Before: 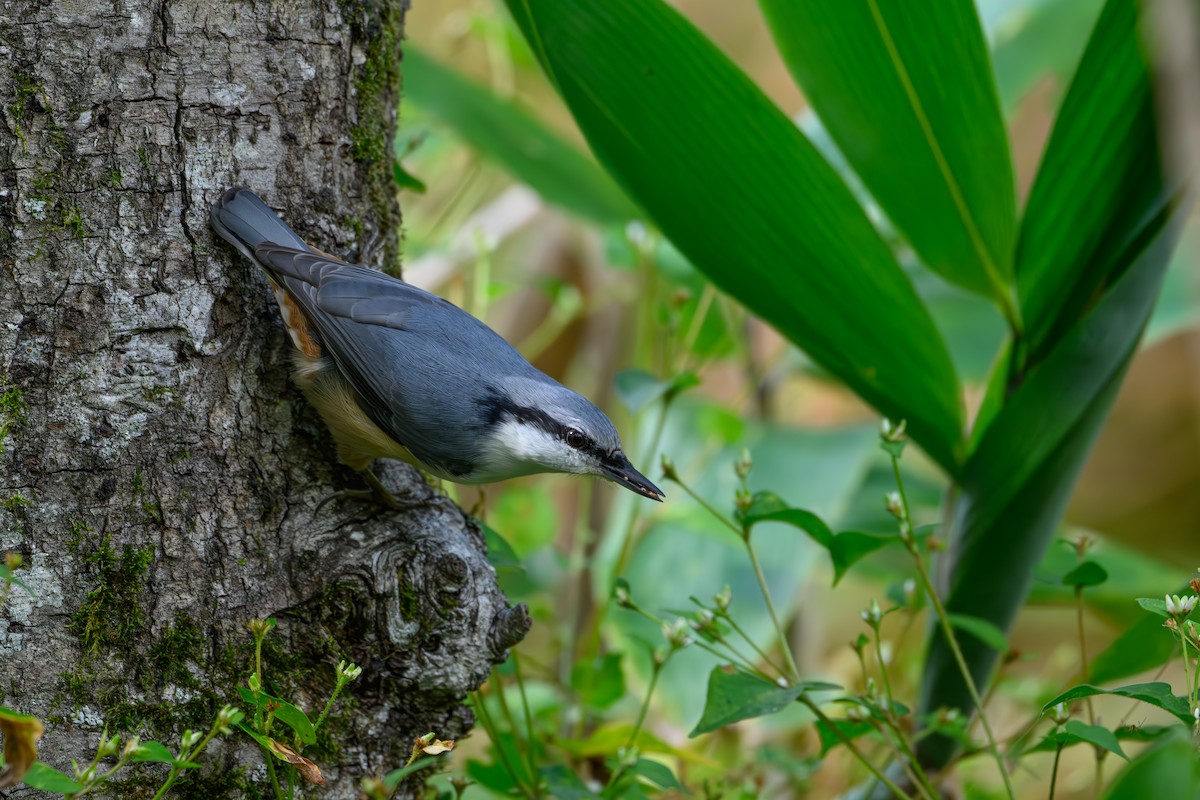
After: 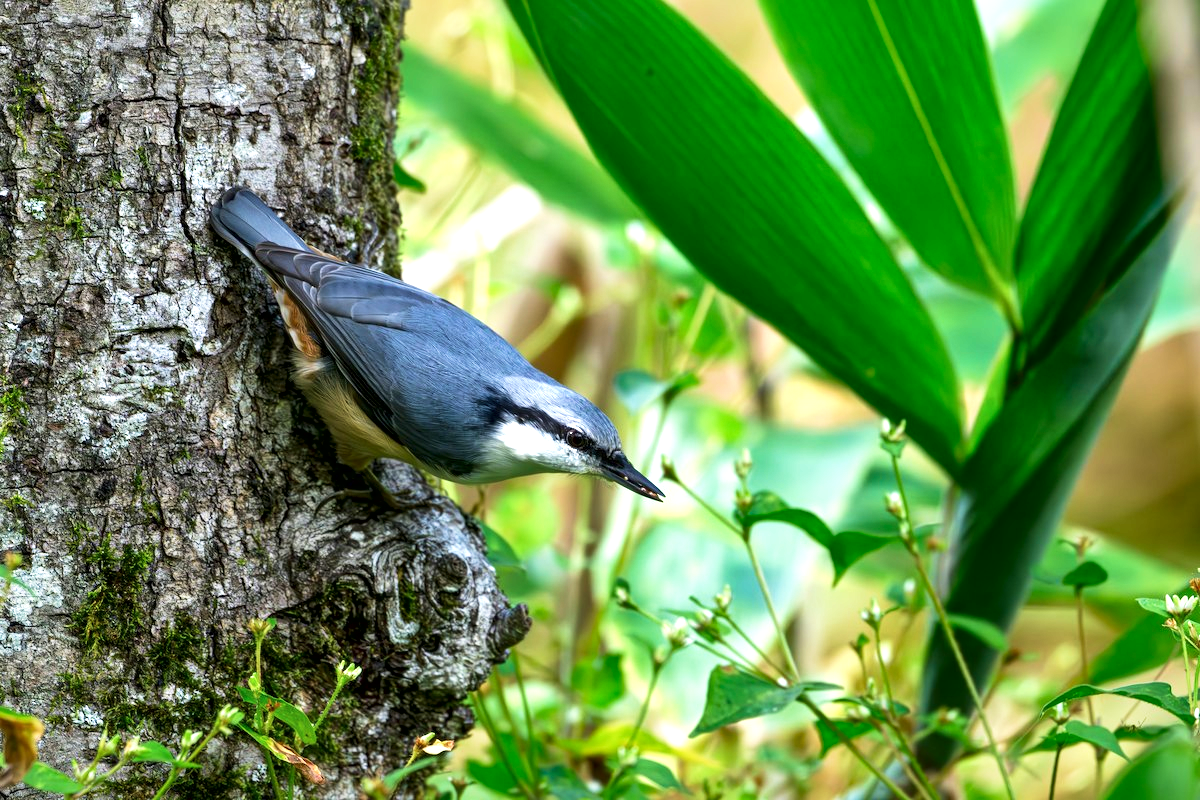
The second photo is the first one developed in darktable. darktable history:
velvia: on, module defaults
exposure: compensate highlight preservation false
base curve: curves: ch0 [(0, 0) (0.495, 0.917) (1, 1)], preserve colors none
local contrast: mode bilateral grid, contrast 100, coarseness 100, detail 165%, midtone range 0.2
